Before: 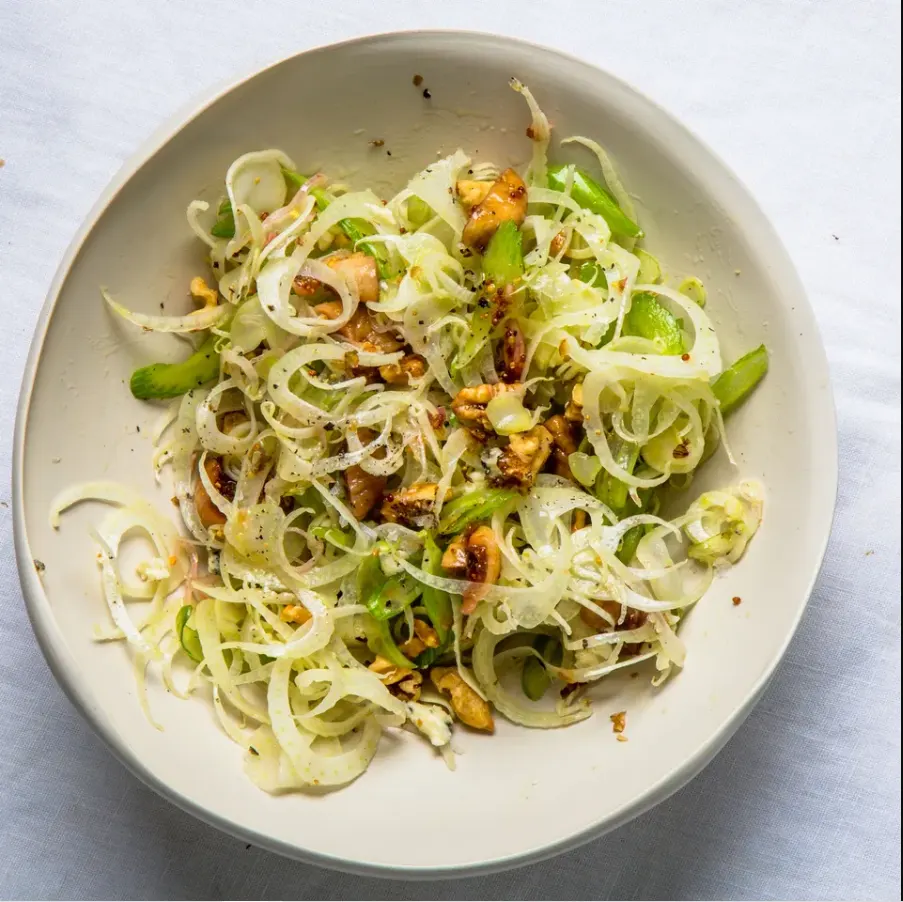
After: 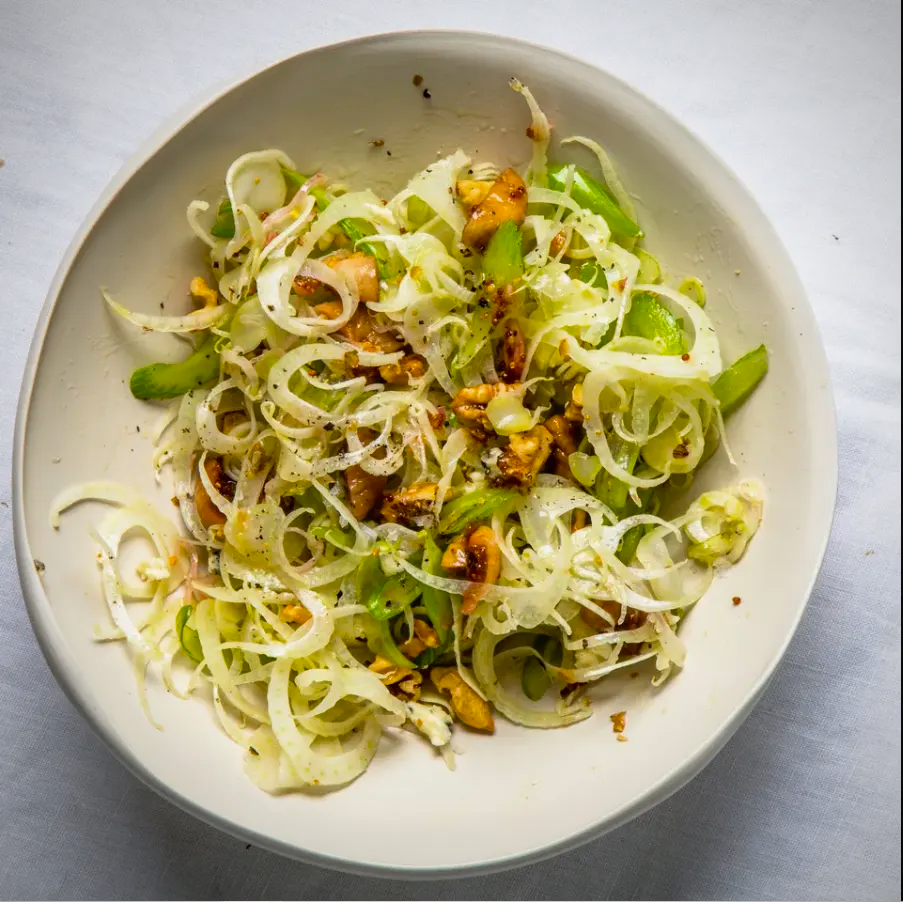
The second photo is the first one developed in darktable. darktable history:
color balance rgb: perceptual saturation grading › global saturation 8.89%, saturation formula JzAzBz (2021)
vignetting: fall-off radius 60.92%
